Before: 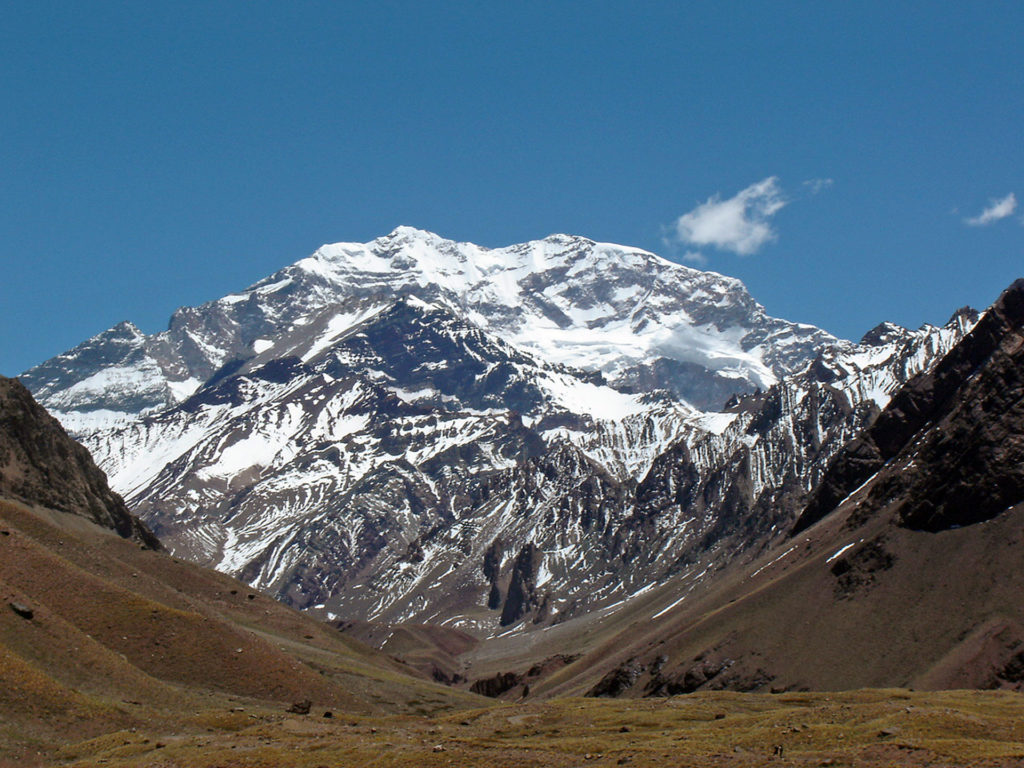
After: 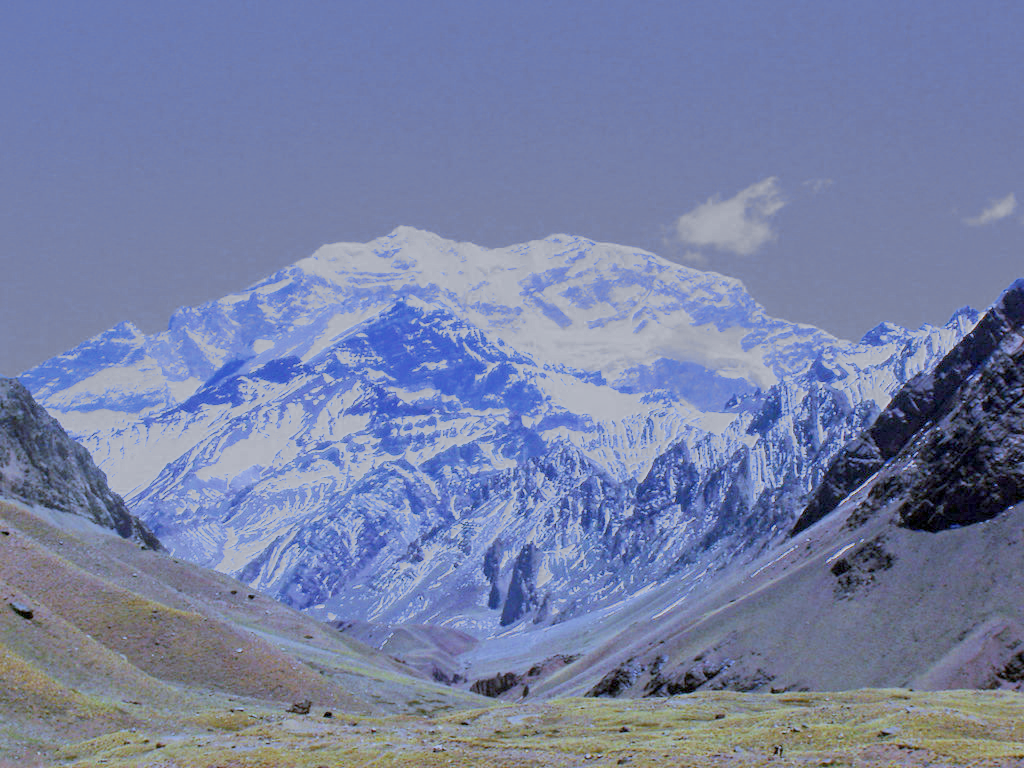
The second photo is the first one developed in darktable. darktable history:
filmic rgb: middle gray luminance 4.29%, black relative exposure -13 EV, white relative exposure 5 EV, threshold 6 EV, target black luminance 0%, hardness 5.19, latitude 59.69%, contrast 0.767, highlights saturation mix 5%, shadows ↔ highlights balance 25.95%, add noise in highlights 0, color science v3 (2019), use custom middle-gray values true, iterations of high-quality reconstruction 0, contrast in highlights soft, enable highlight reconstruction true
white balance: red 0.766, blue 1.537
